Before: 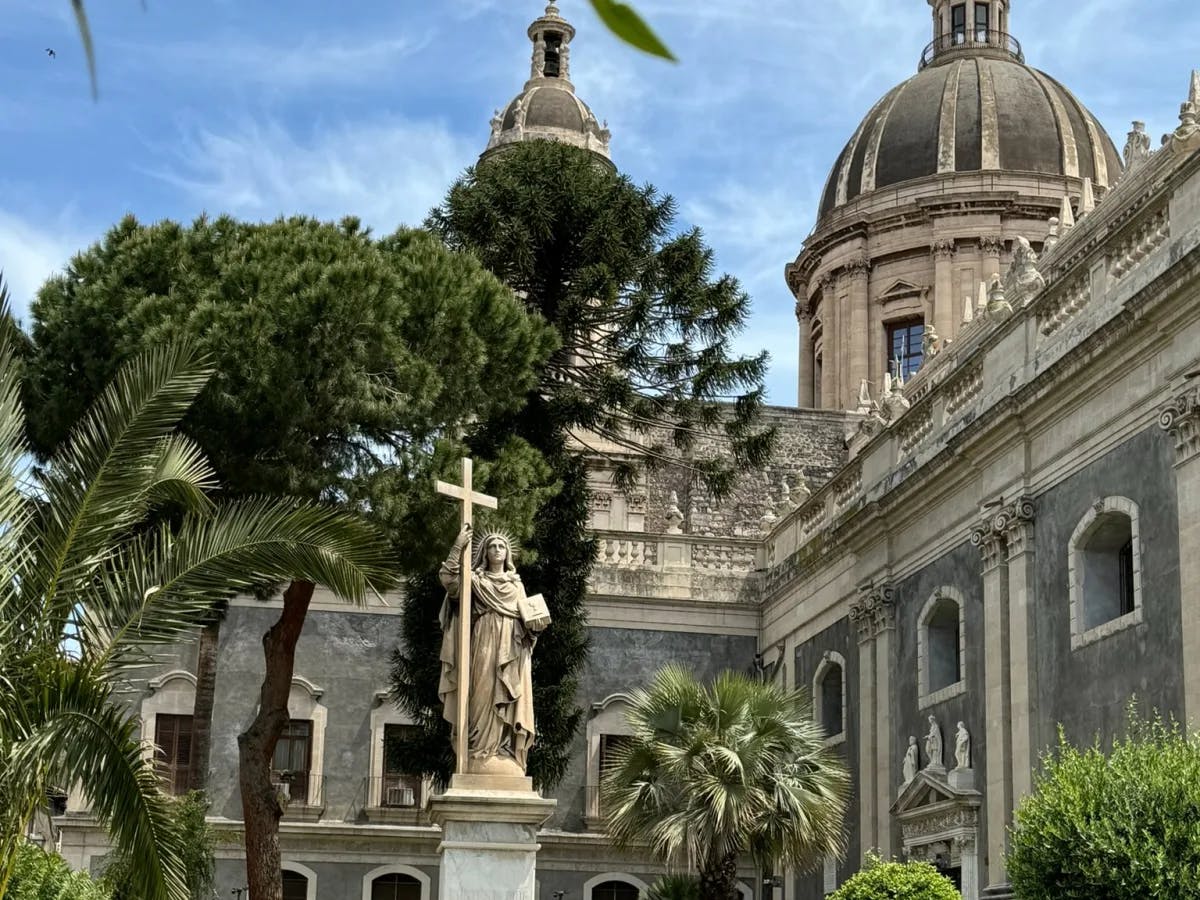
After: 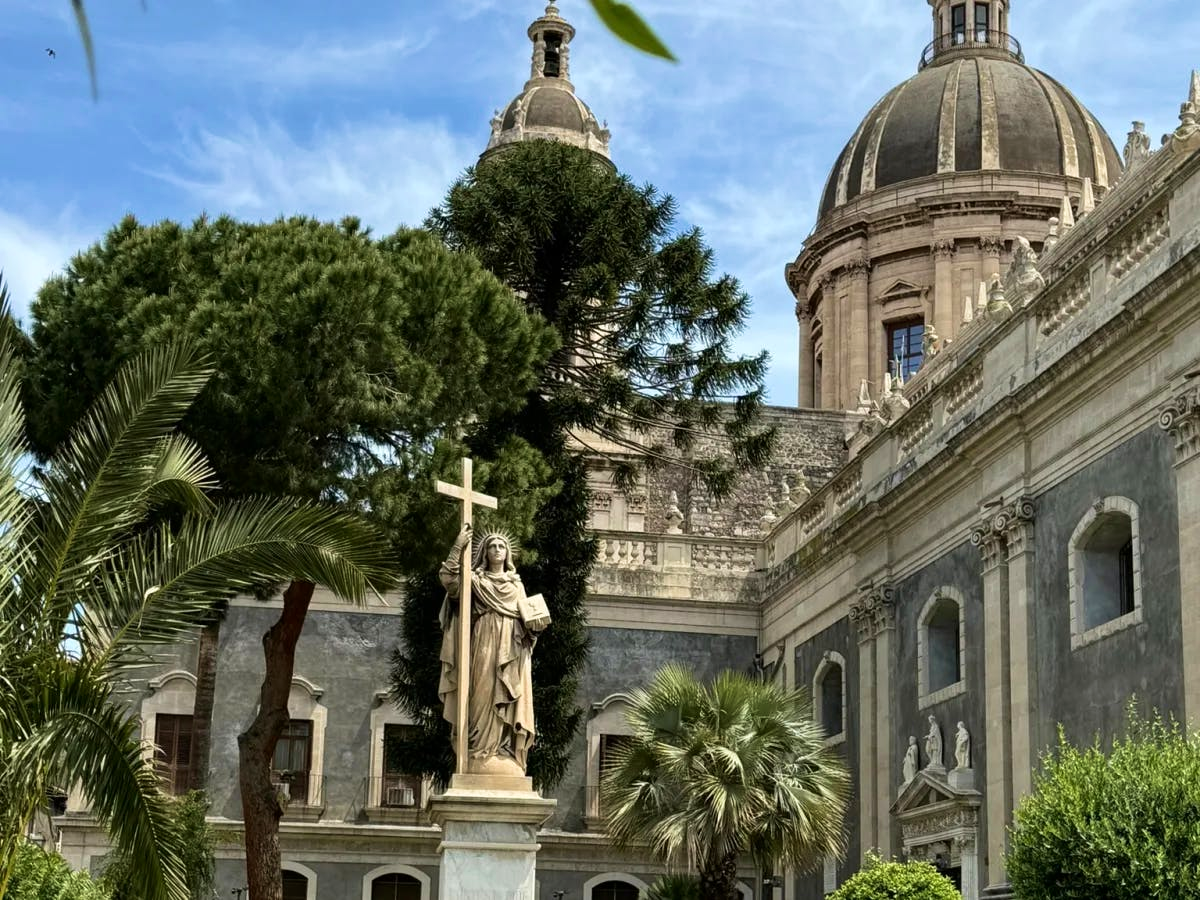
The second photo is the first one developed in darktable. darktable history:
shadows and highlights: shadows -30, highlights 30
velvia: on, module defaults
